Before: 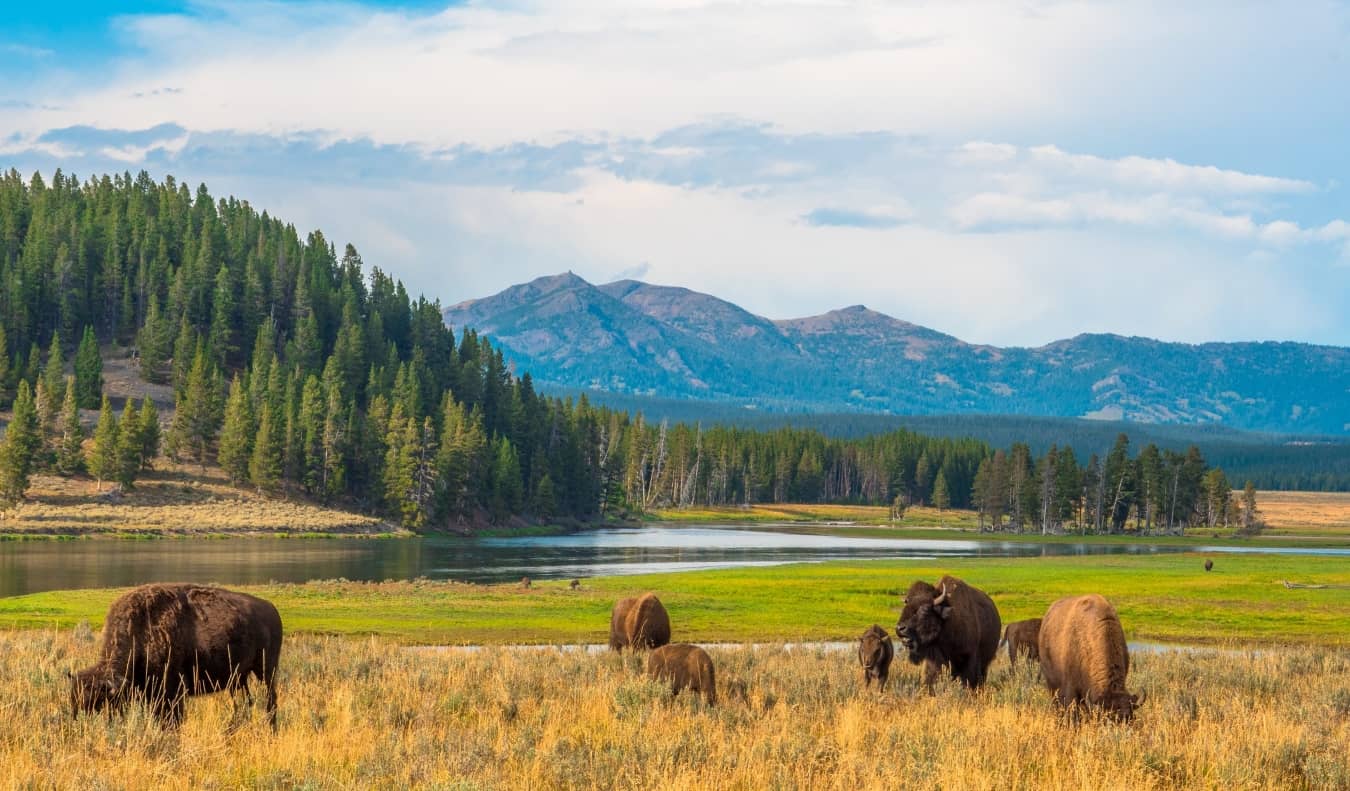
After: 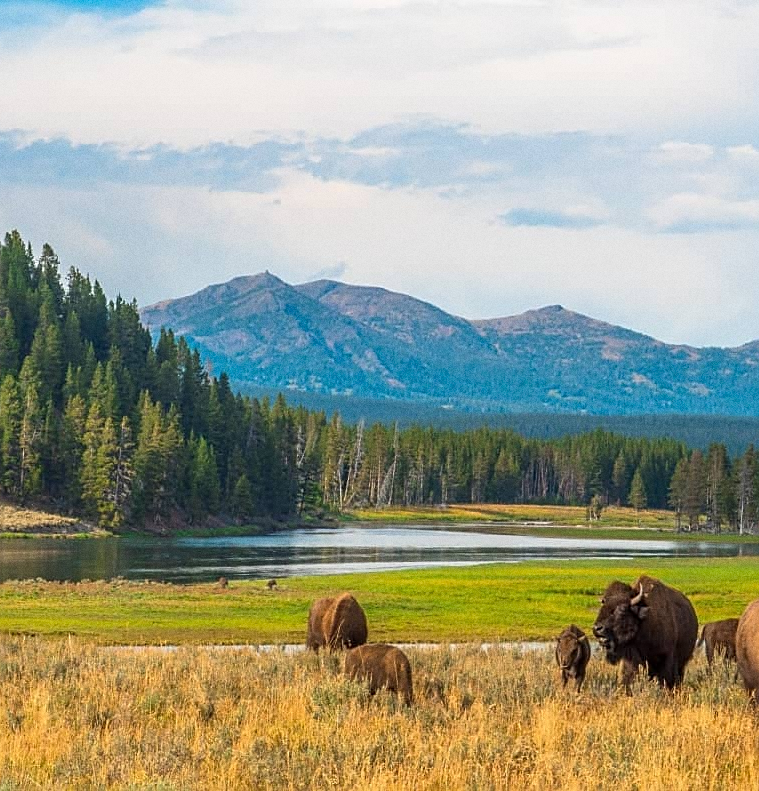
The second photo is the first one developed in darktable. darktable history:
sharpen: on, module defaults
crop and rotate: left 22.516%, right 21.234%
grain: coarseness 0.09 ISO
